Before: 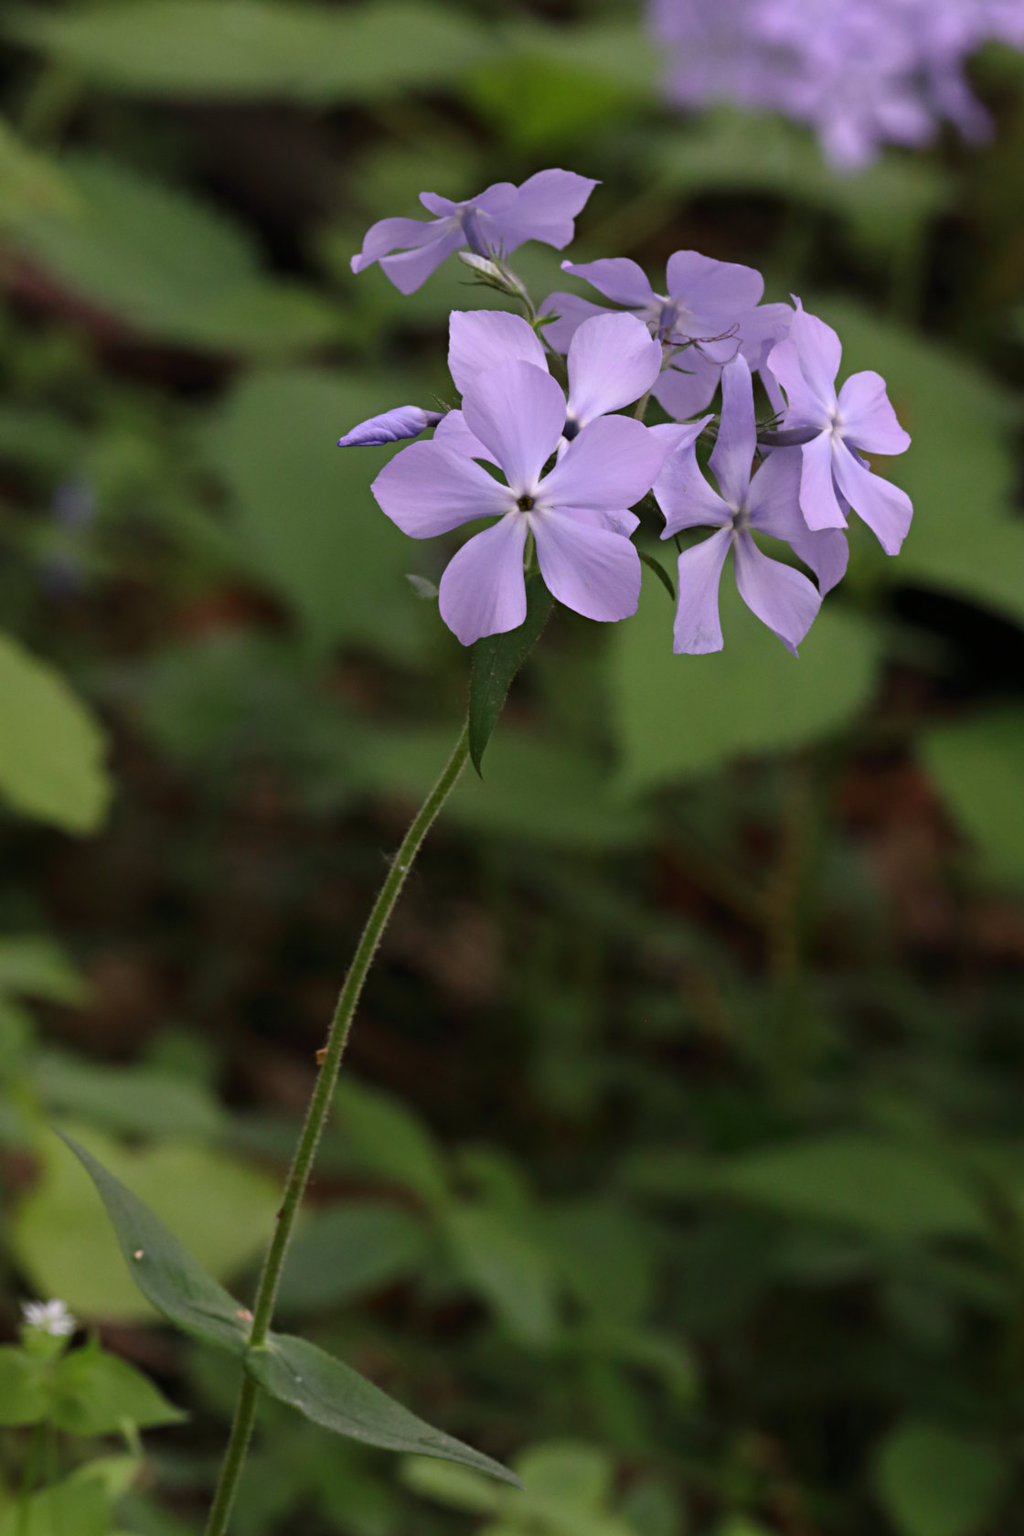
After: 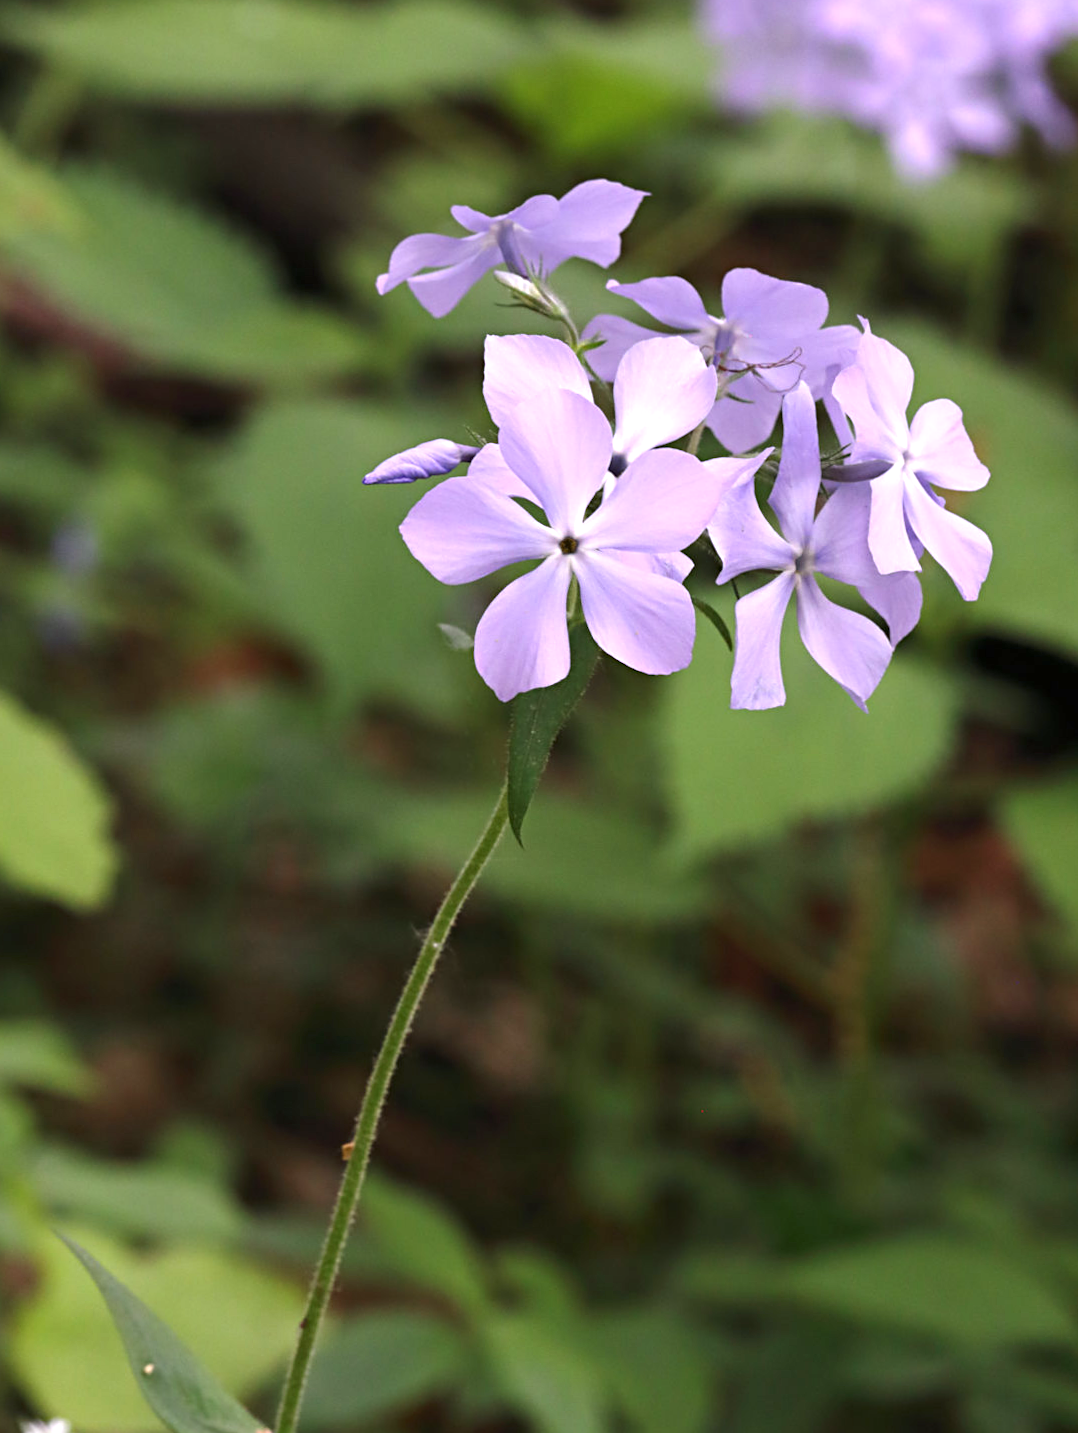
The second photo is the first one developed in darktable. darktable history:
sharpen: amount 0.205
crop and rotate: angle 0.234°, left 0.216%, right 2.934%, bottom 14.123%
exposure: exposure 1 EV, compensate highlight preservation false
